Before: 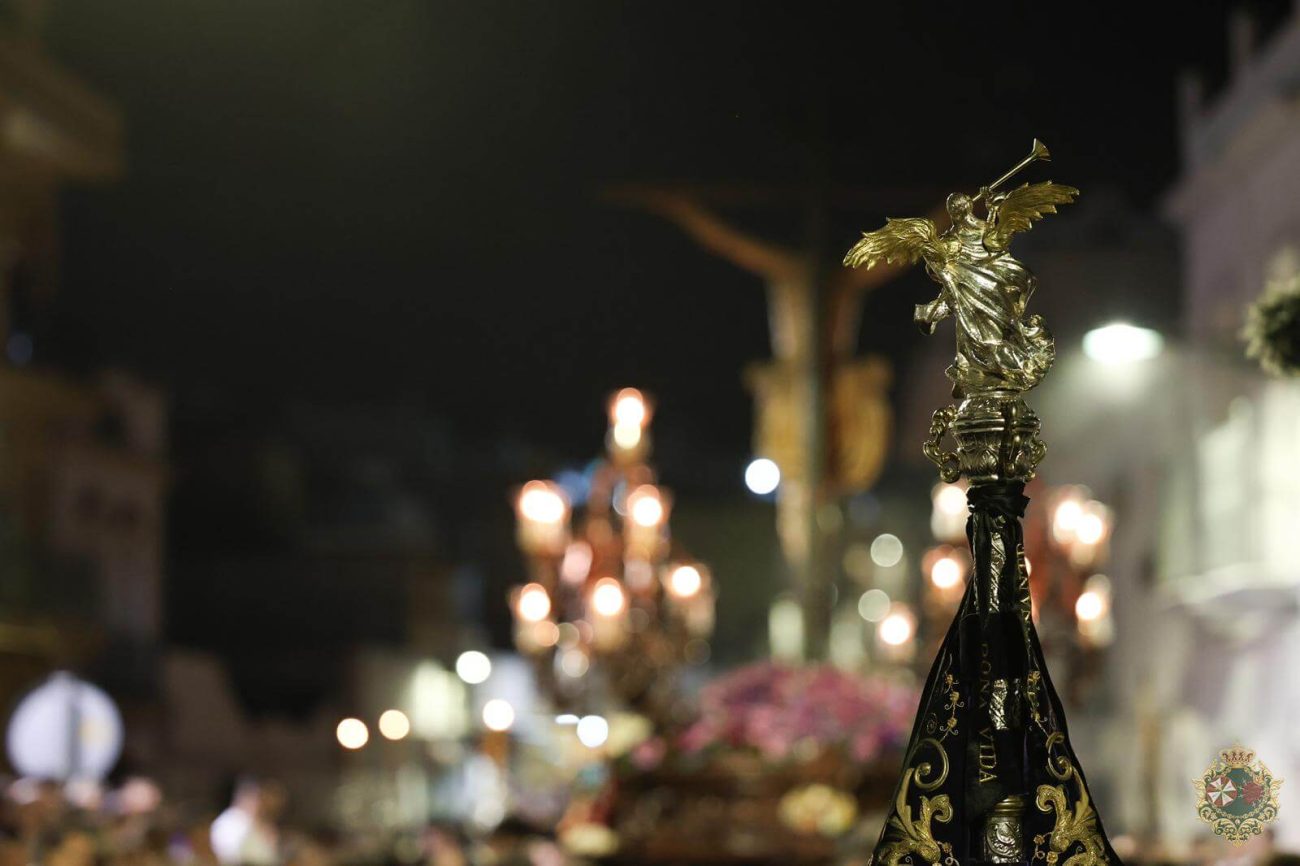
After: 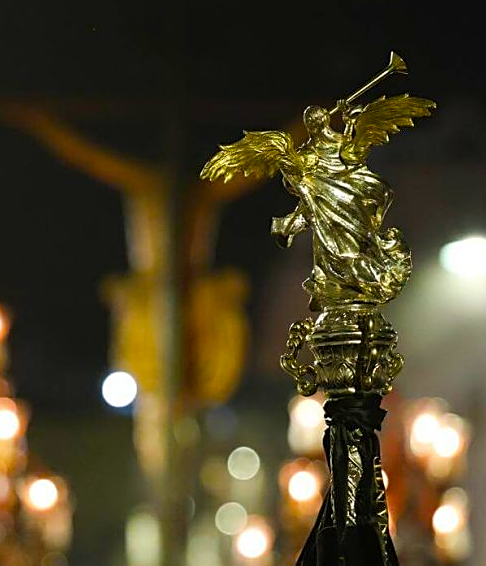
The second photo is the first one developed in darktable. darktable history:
color balance rgb: linear chroma grading › global chroma 15.166%, perceptual saturation grading › global saturation 25.343%
sharpen: radius 1.921
crop and rotate: left 49.482%, top 10.098%, right 13.123%, bottom 24.469%
